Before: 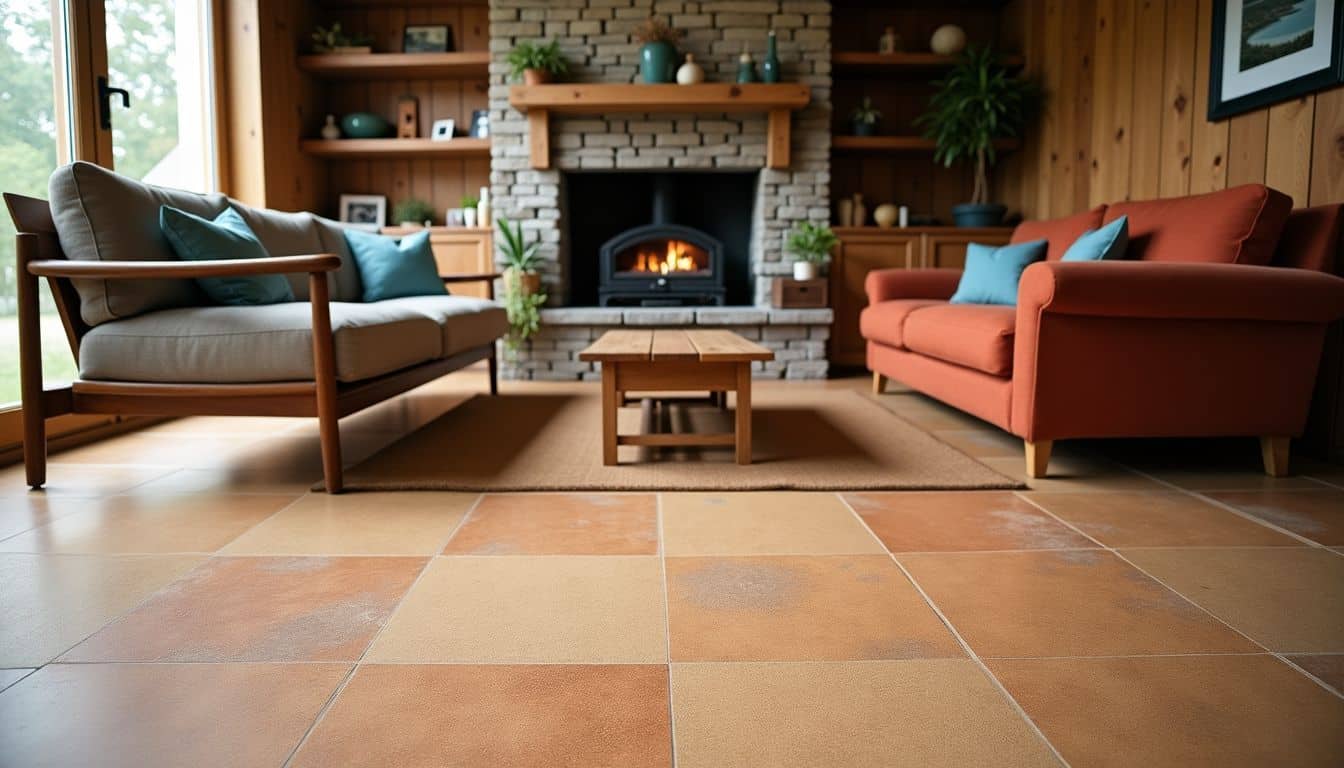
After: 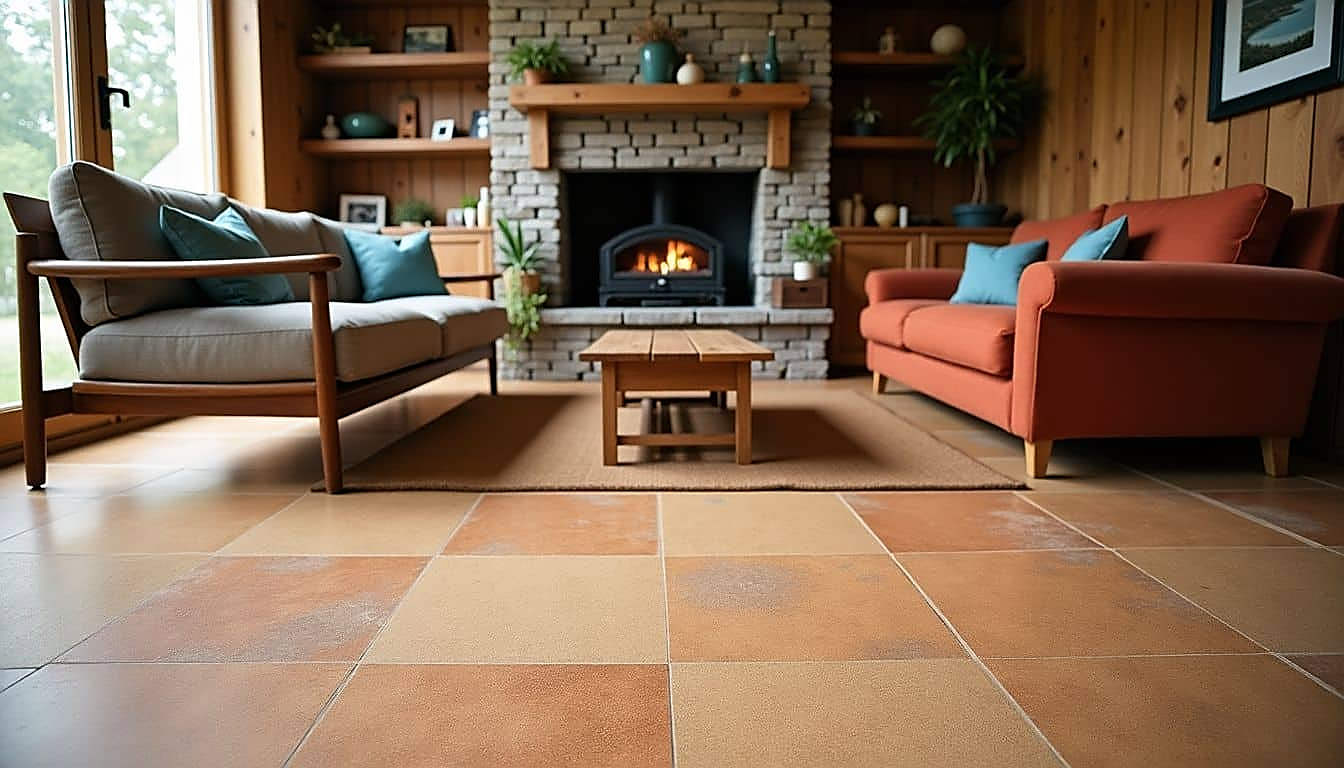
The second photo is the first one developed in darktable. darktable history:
sharpen: radius 1.41, amount 1.261, threshold 0.737
